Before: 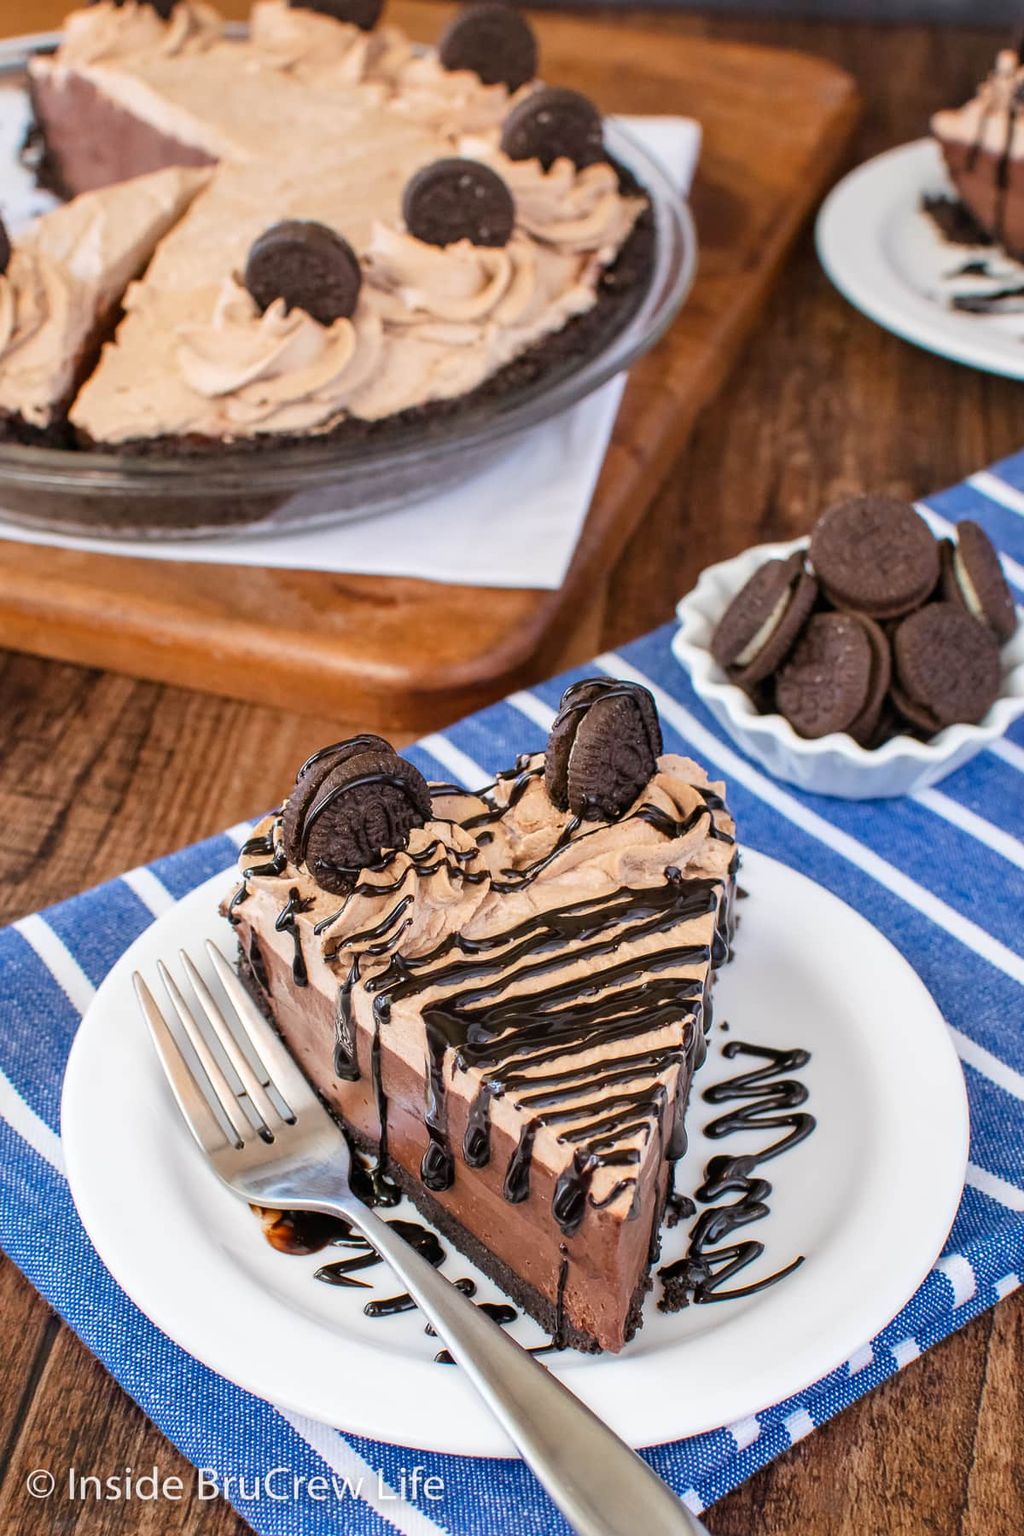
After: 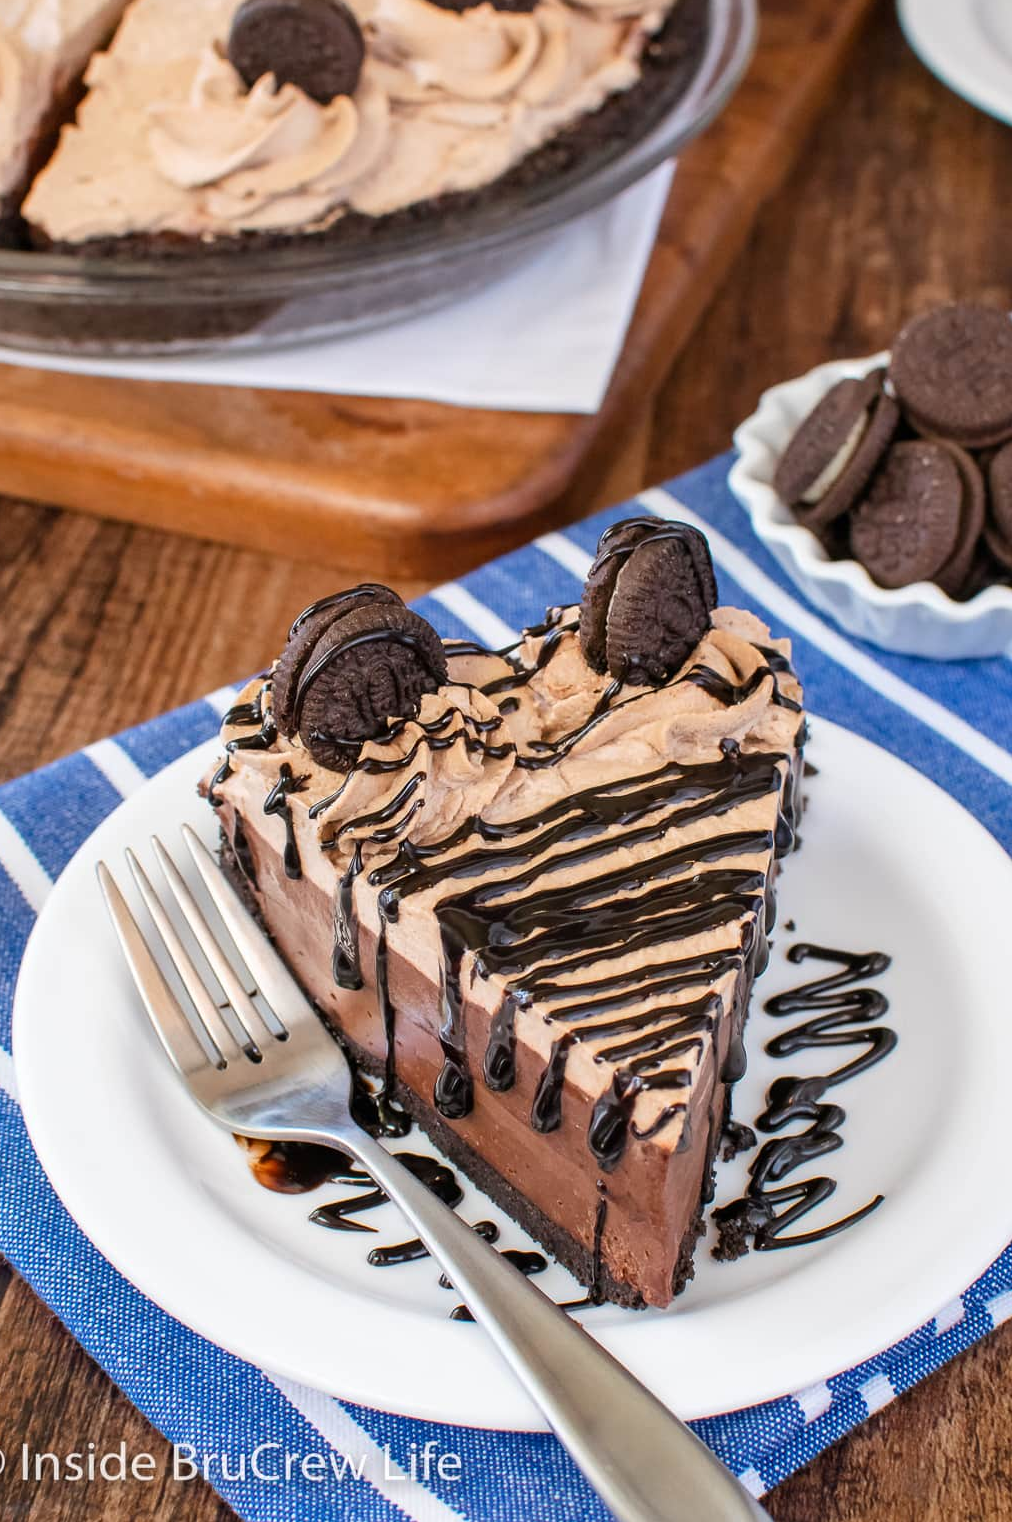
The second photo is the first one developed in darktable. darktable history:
crop and rotate: left 4.941%, top 15.397%, right 10.69%
